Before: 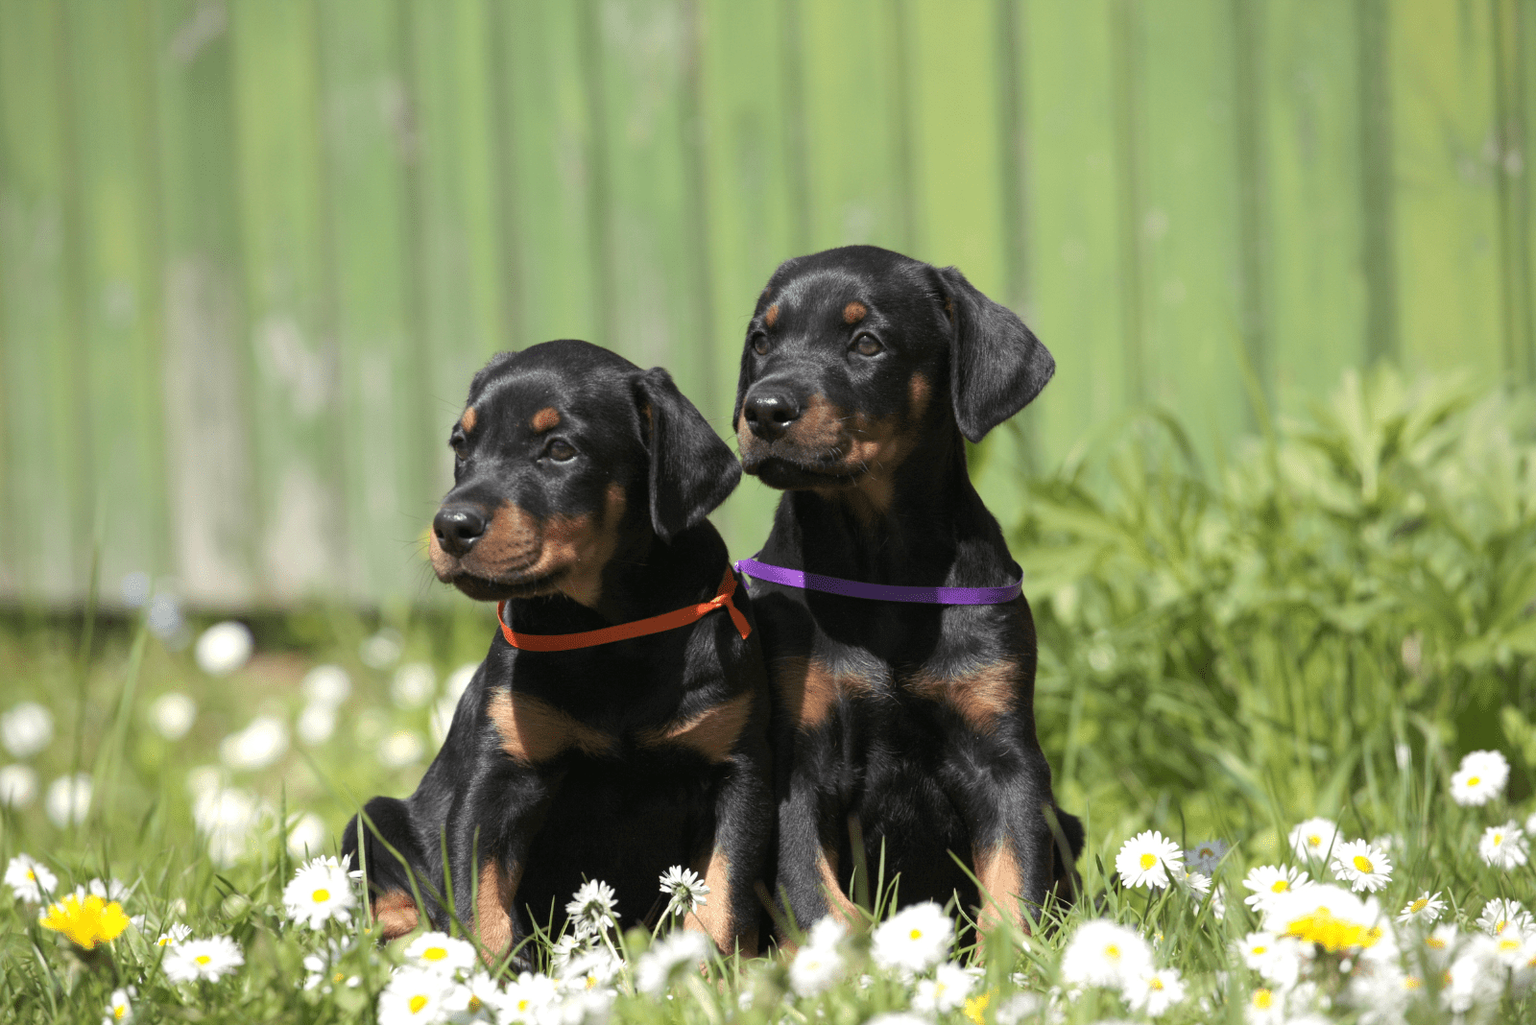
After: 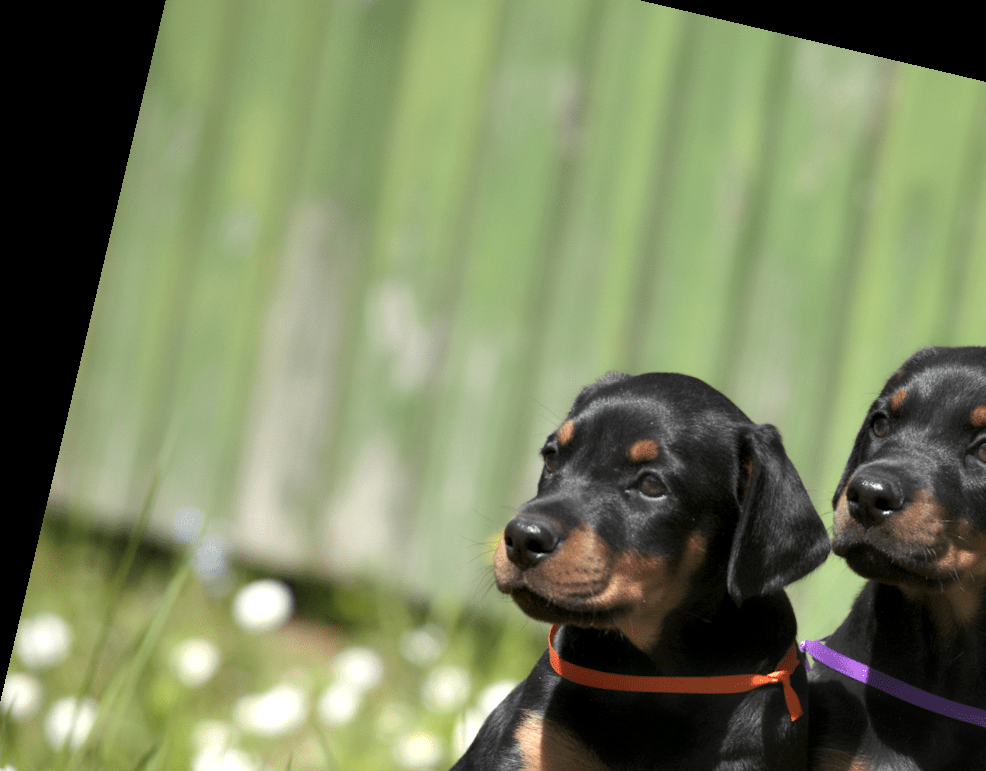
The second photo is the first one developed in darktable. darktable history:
crop and rotate: left 3.047%, top 7.509%, right 42.236%, bottom 37.598%
rotate and perspective: rotation 13.27°, automatic cropping off
contrast equalizer: y [[0.579, 0.58, 0.505, 0.5, 0.5, 0.5], [0.5 ×6], [0.5 ×6], [0 ×6], [0 ×6]]
